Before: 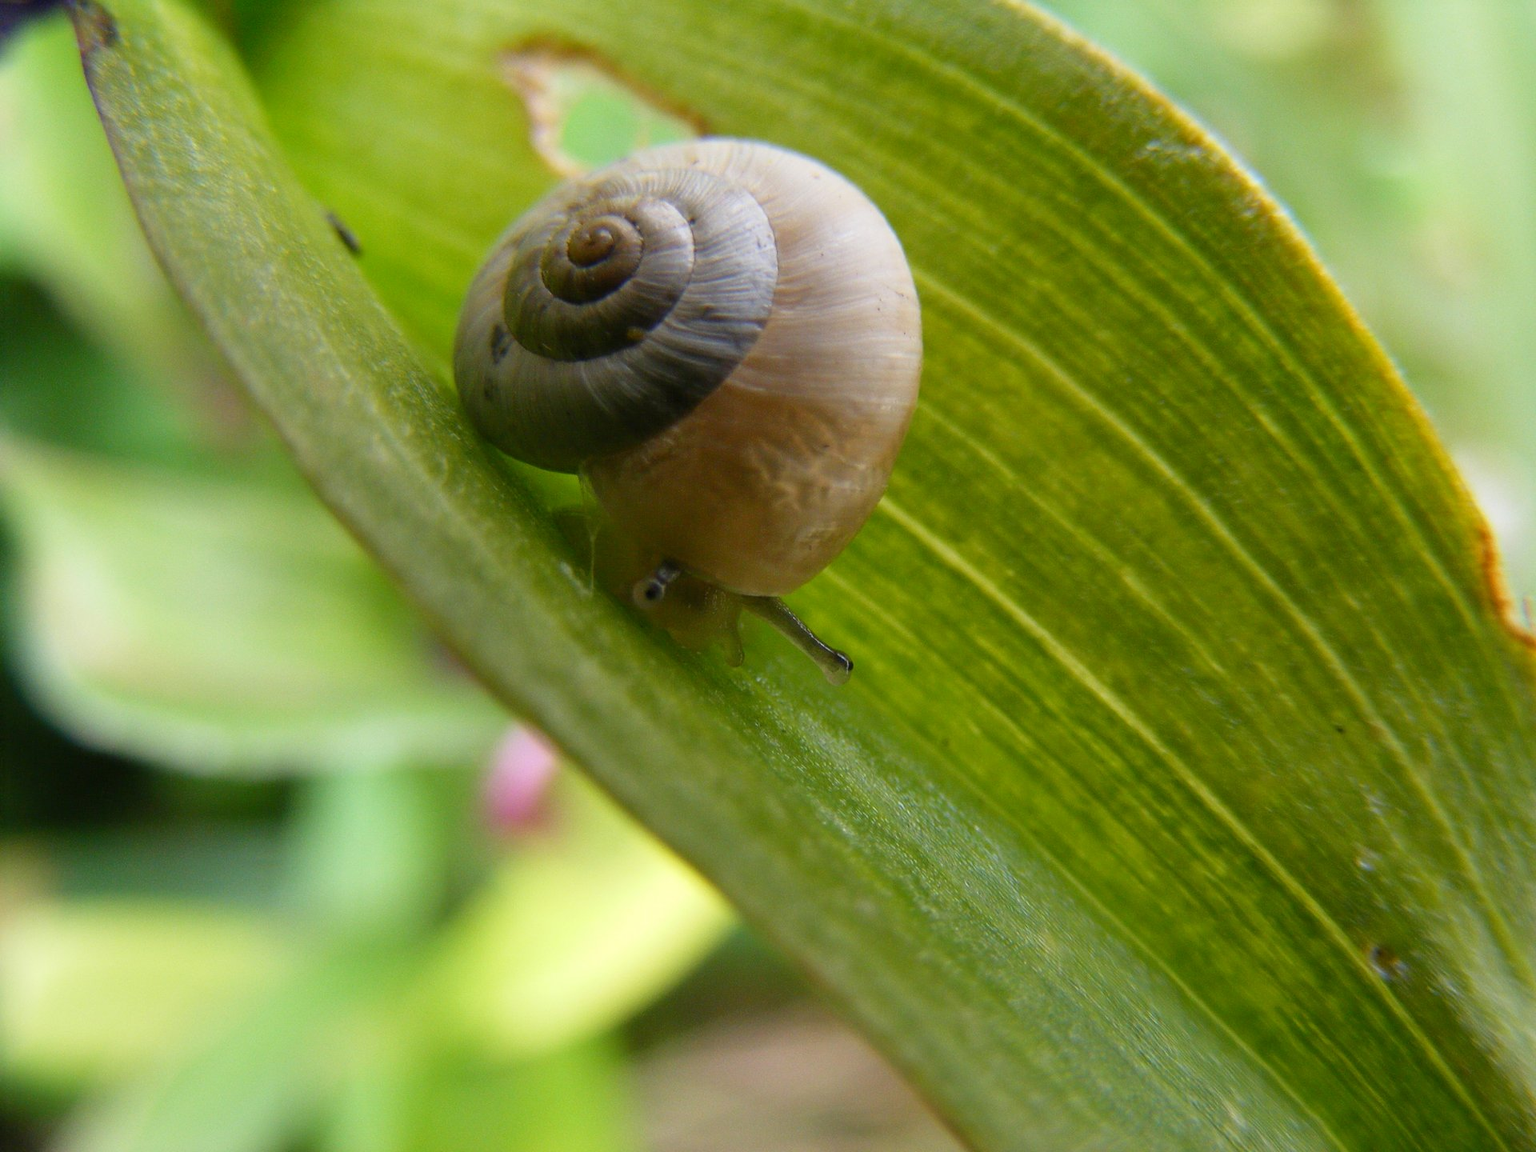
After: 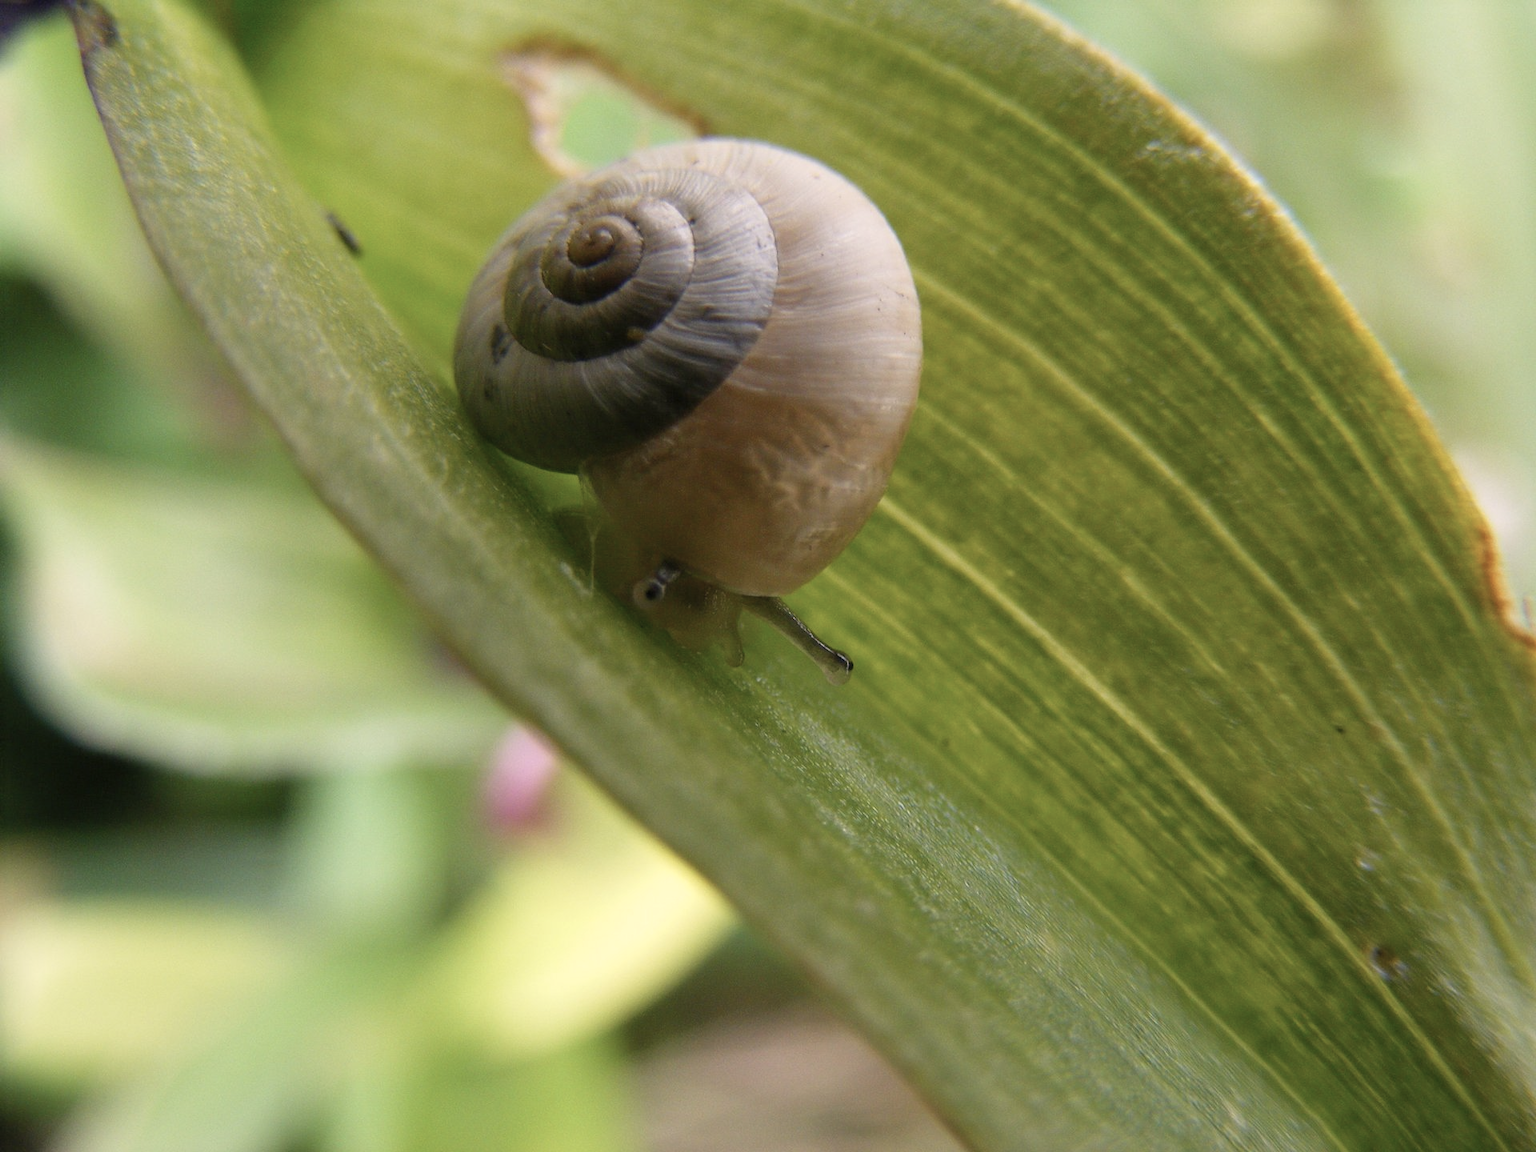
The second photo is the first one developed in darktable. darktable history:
color correction: highlights a* 5.56, highlights b* 5.16, saturation 0.68
